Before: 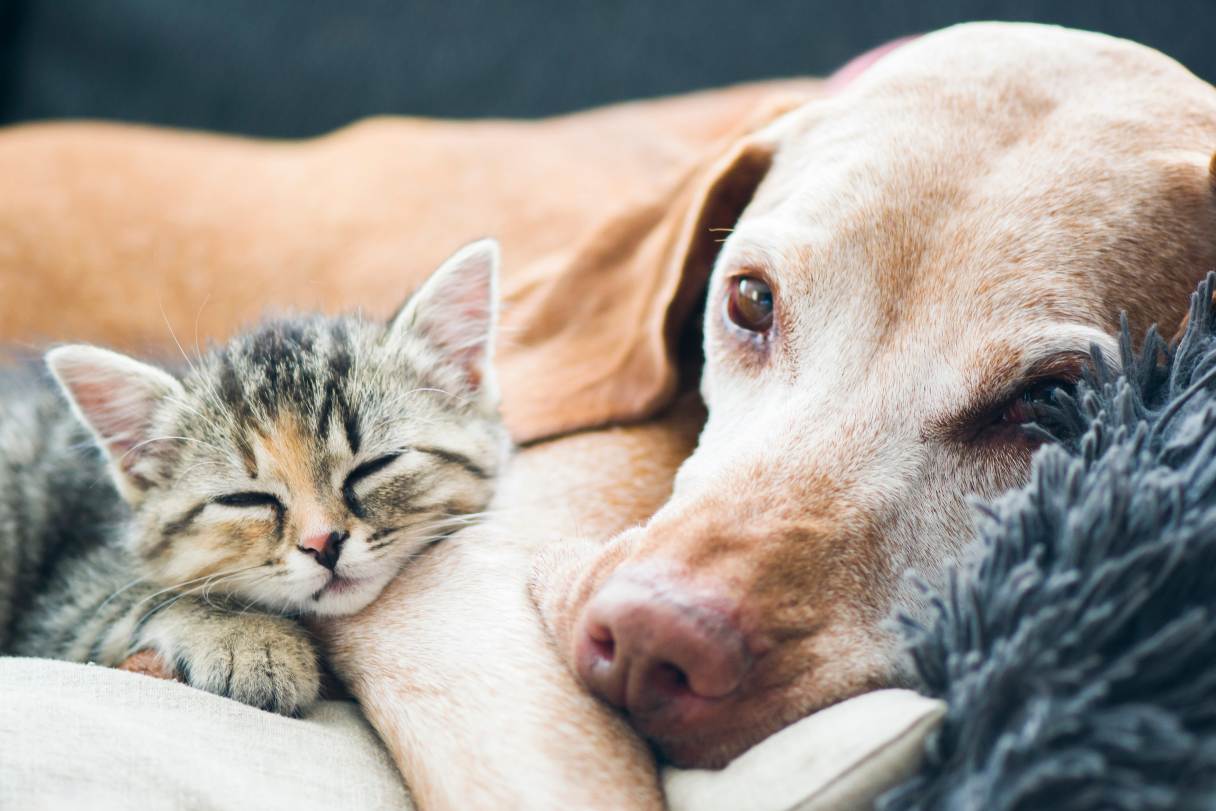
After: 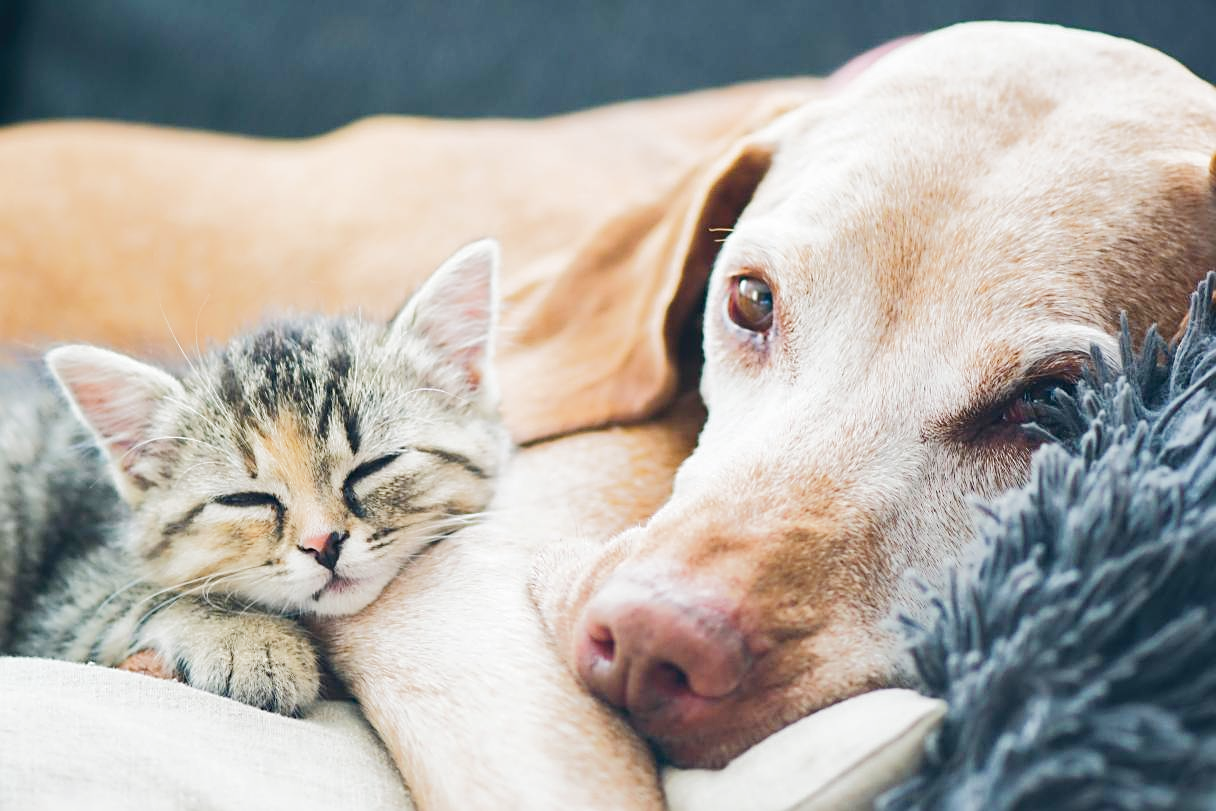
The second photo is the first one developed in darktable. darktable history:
base curve: curves: ch0 [(0, 0) (0.204, 0.334) (0.55, 0.733) (1, 1)], preserve colors none
sharpen: on, module defaults
tone curve: curves: ch0 [(0, 0) (0.003, 0.032) (0.011, 0.04) (0.025, 0.058) (0.044, 0.084) (0.069, 0.107) (0.1, 0.13) (0.136, 0.158) (0.177, 0.193) (0.224, 0.236) (0.277, 0.283) (0.335, 0.335) (0.399, 0.399) (0.468, 0.467) (0.543, 0.533) (0.623, 0.612) (0.709, 0.698) (0.801, 0.776) (0.898, 0.848) (1, 1)], color space Lab, independent channels, preserve colors none
